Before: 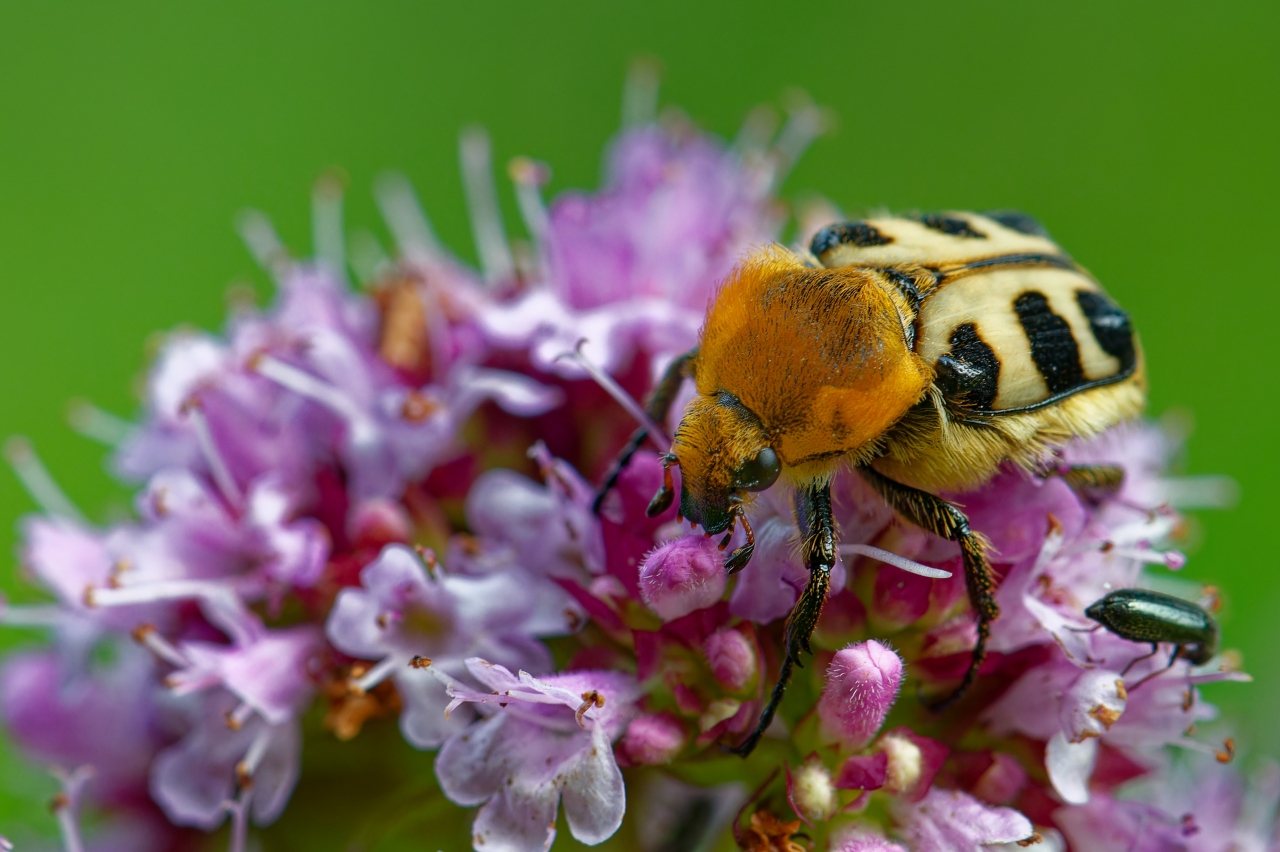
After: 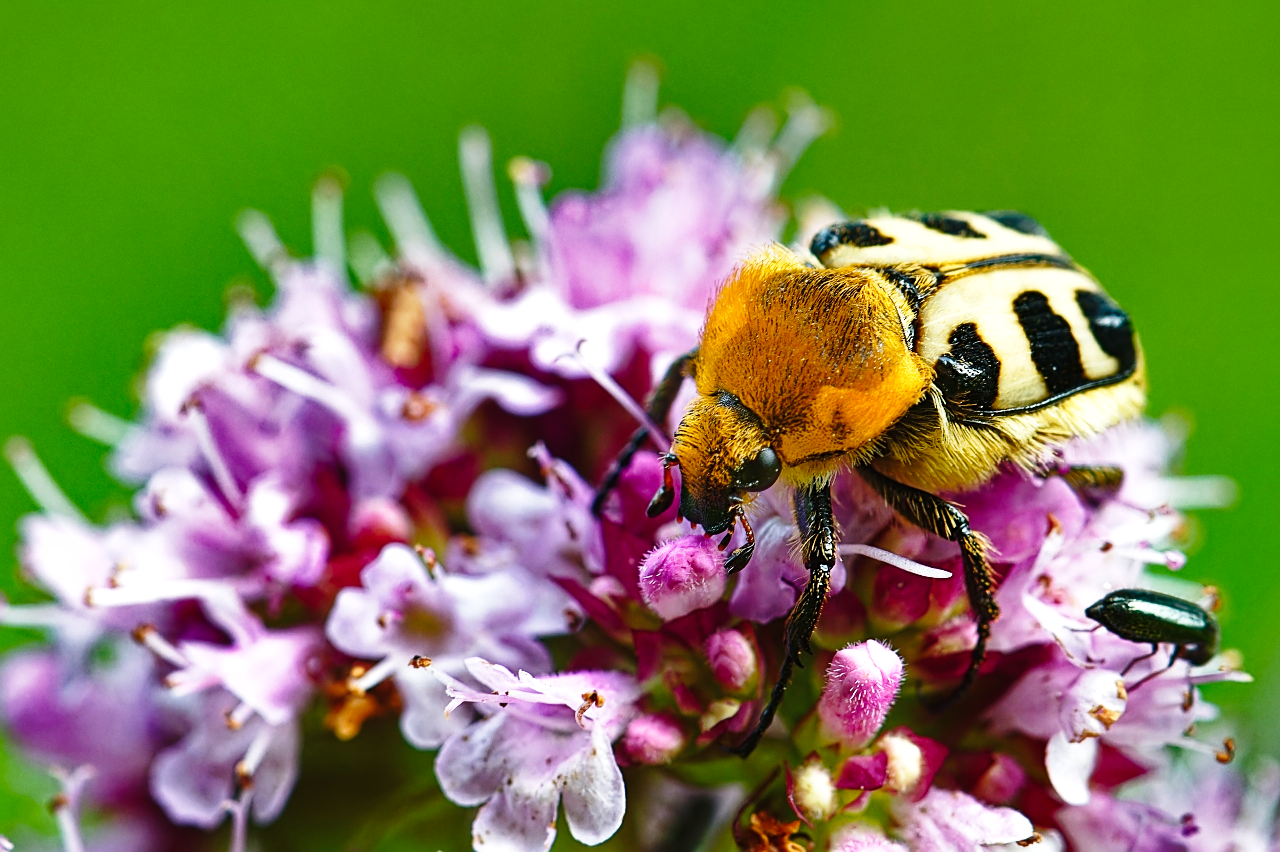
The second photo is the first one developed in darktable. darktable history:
sharpen: amount 0.478
base curve: curves: ch0 [(0, 0) (0.028, 0.03) (0.121, 0.232) (0.46, 0.748) (0.859, 0.968) (1, 1)], preserve colors none
shadows and highlights: shadows 24.5, highlights -78.15, soften with gaussian
contrast equalizer: octaves 7, y [[0.6 ×6], [0.55 ×6], [0 ×6], [0 ×6], [0 ×6]], mix -0.2
tone equalizer: -8 EV -0.75 EV, -7 EV -0.7 EV, -6 EV -0.6 EV, -5 EV -0.4 EV, -3 EV 0.4 EV, -2 EV 0.6 EV, -1 EV 0.7 EV, +0 EV 0.75 EV, edges refinement/feathering 500, mask exposure compensation -1.57 EV, preserve details no
